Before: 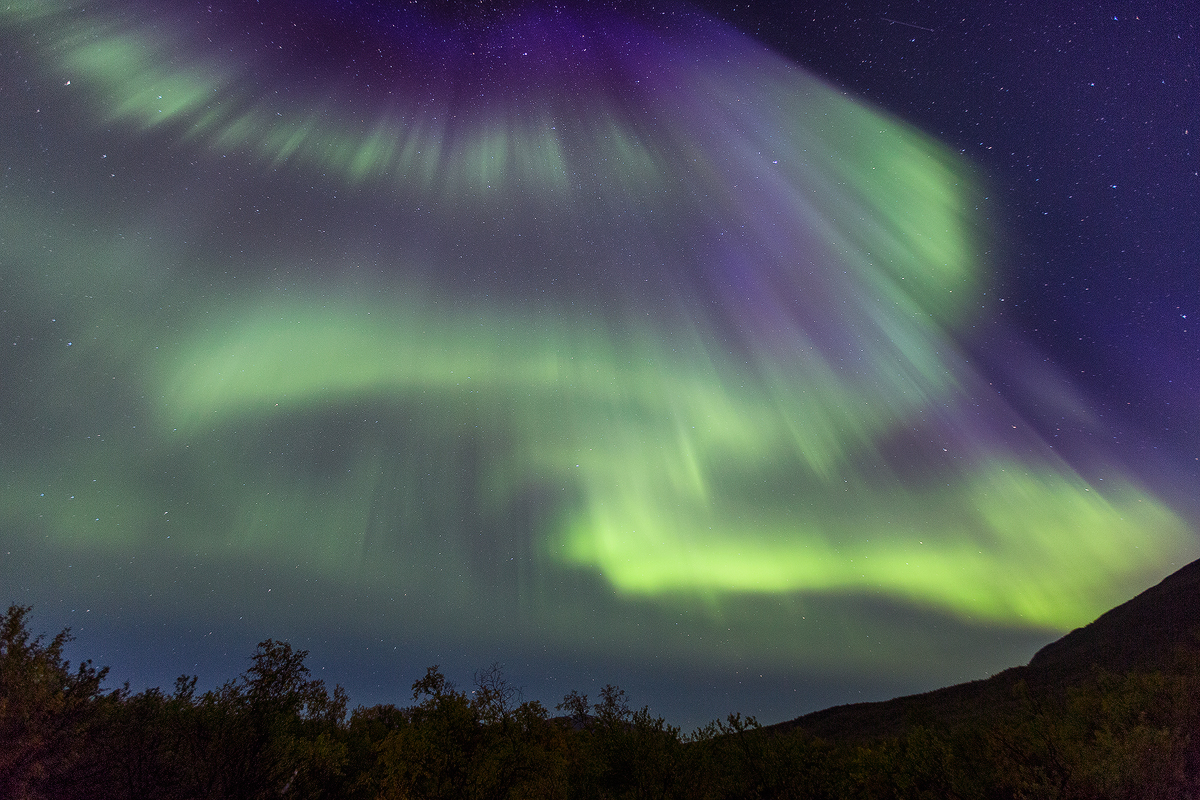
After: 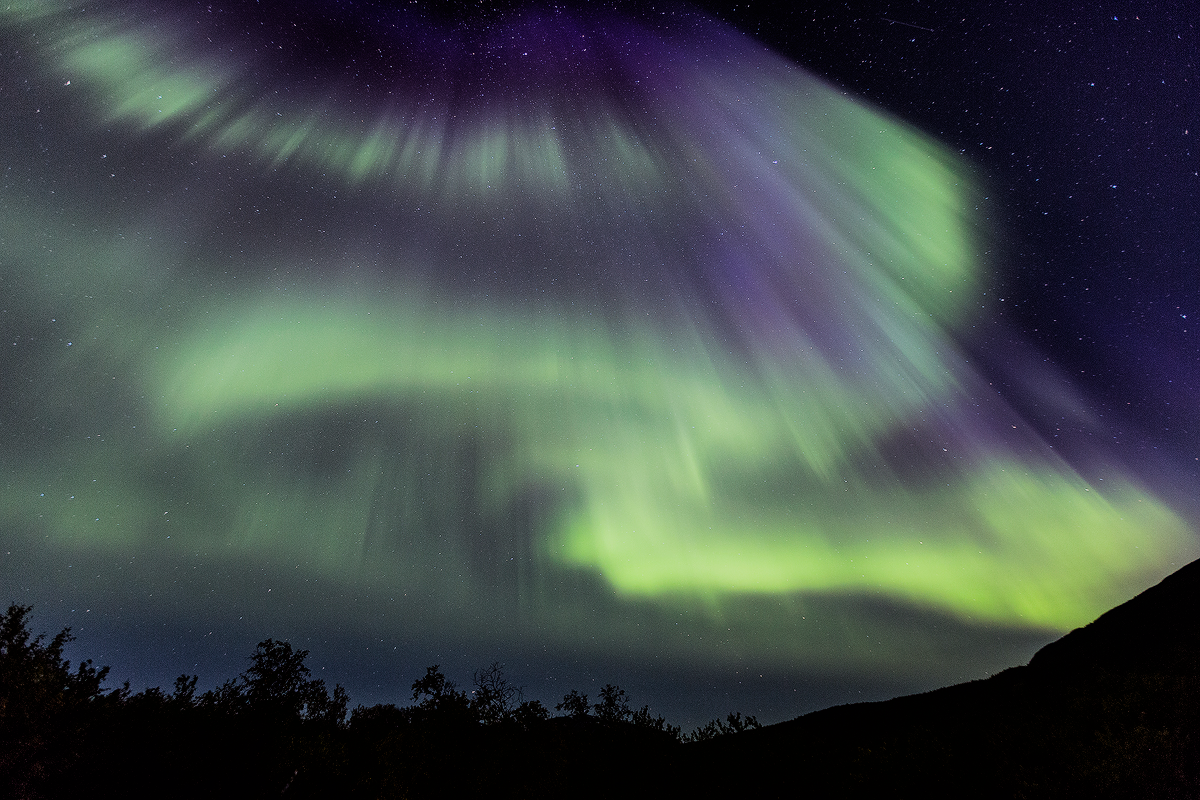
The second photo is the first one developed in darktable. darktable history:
filmic rgb: black relative exposure -5.09 EV, white relative exposure 3.98 EV, hardness 2.87, contrast 1.3, highlights saturation mix -28.67%
